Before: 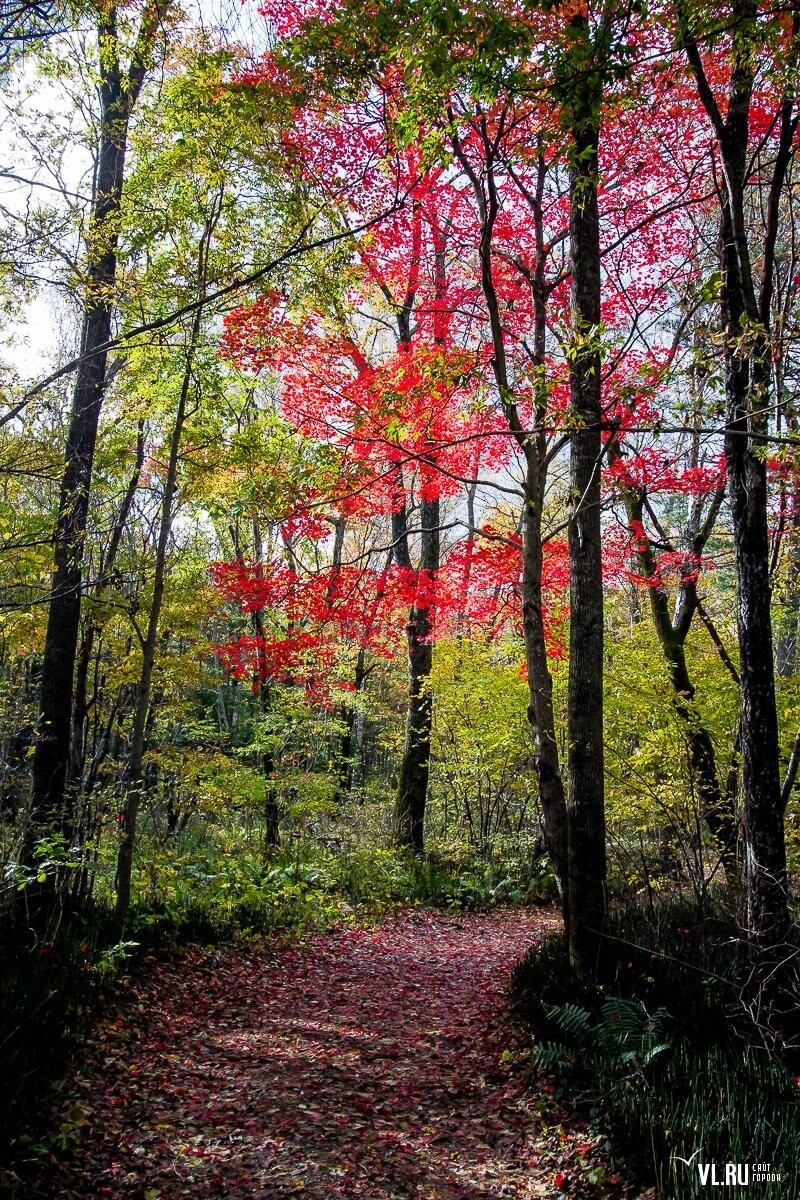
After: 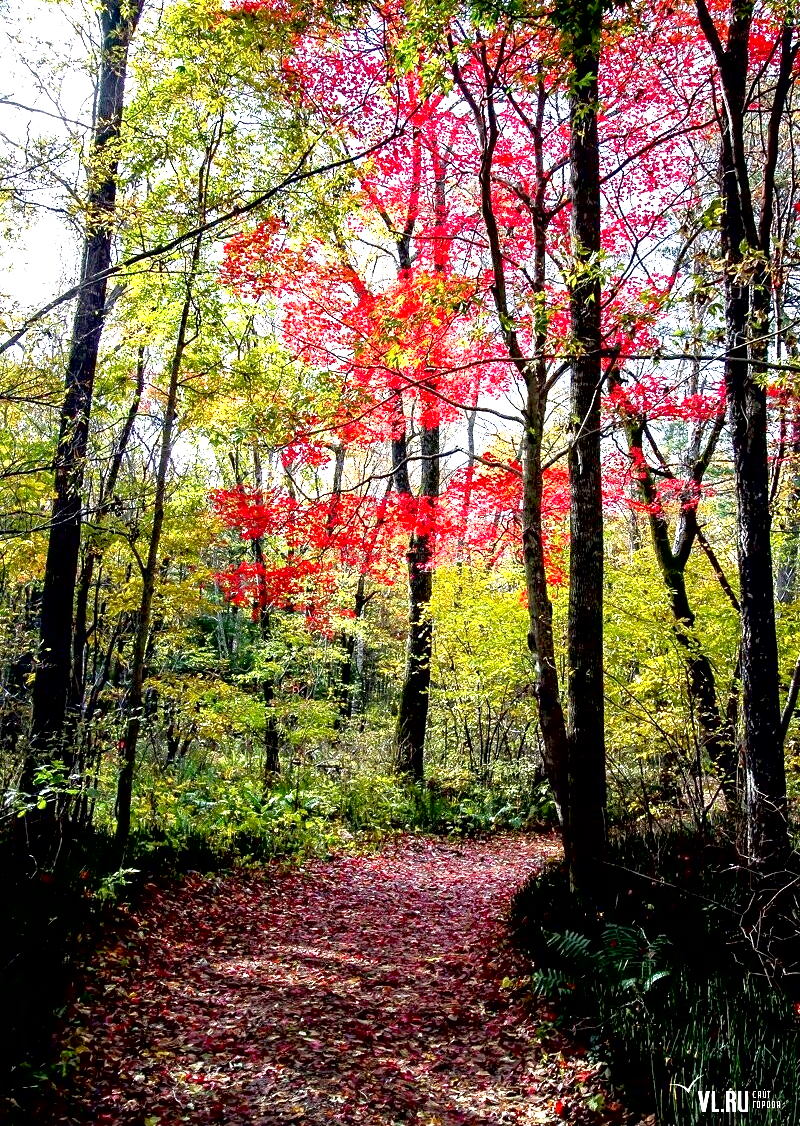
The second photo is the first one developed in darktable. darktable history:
local contrast: mode bilateral grid, contrast 20, coarseness 51, detail 102%, midtone range 0.2
crop and rotate: top 6.099%
exposure: black level correction 0.011, exposure 1.076 EV, compensate highlight preservation false
